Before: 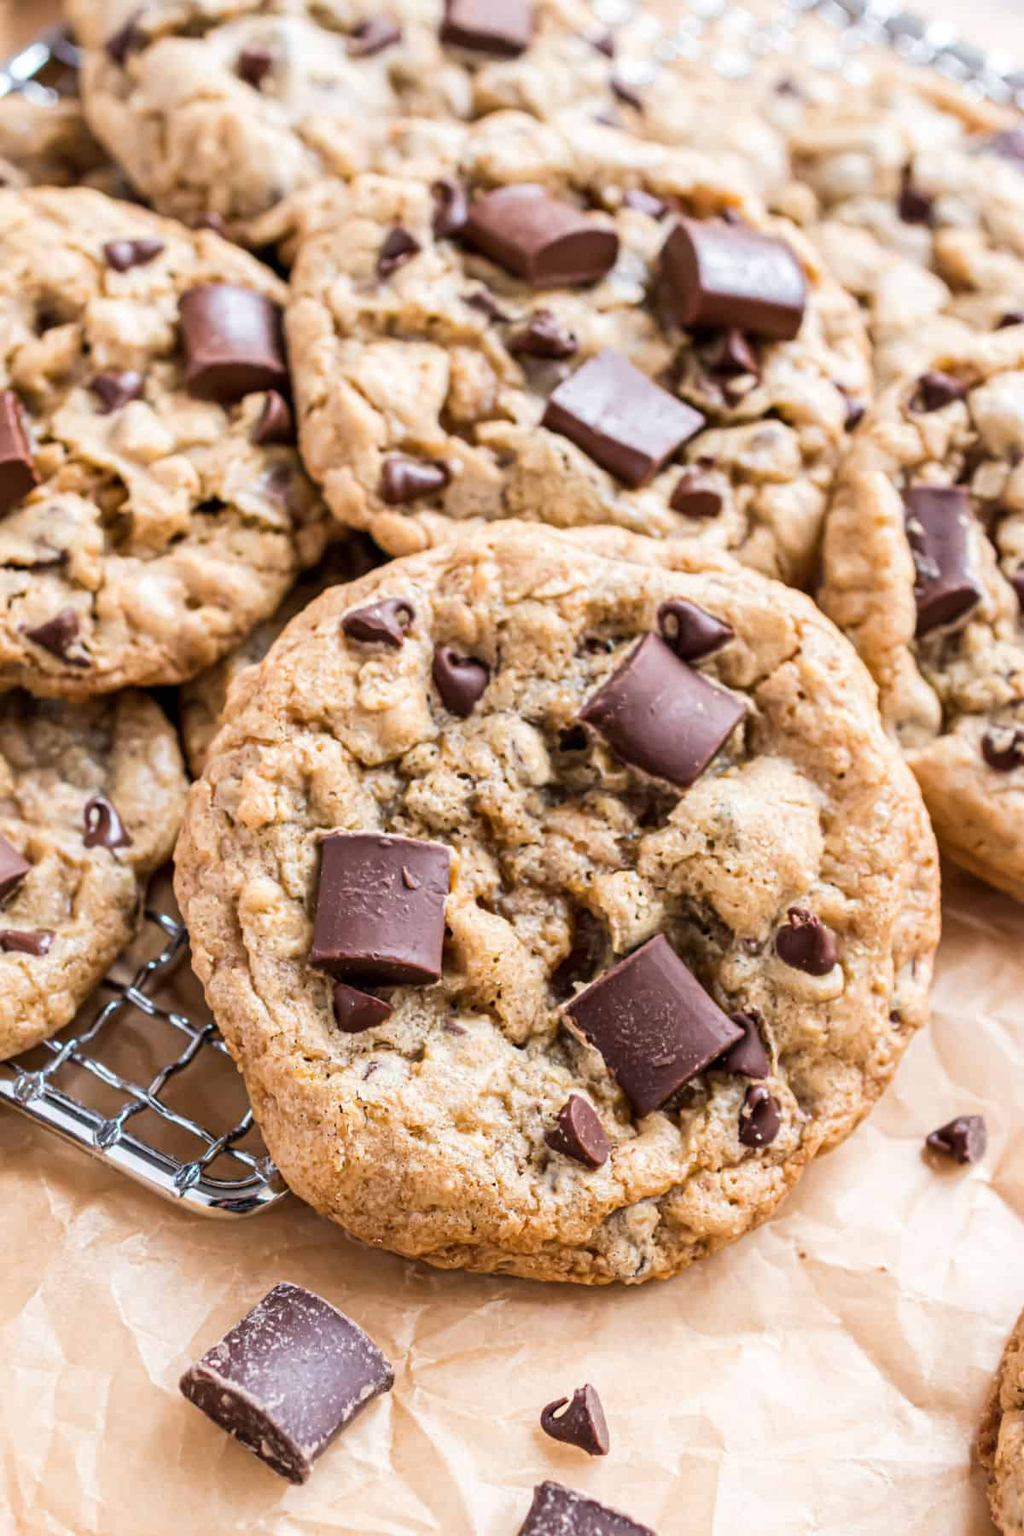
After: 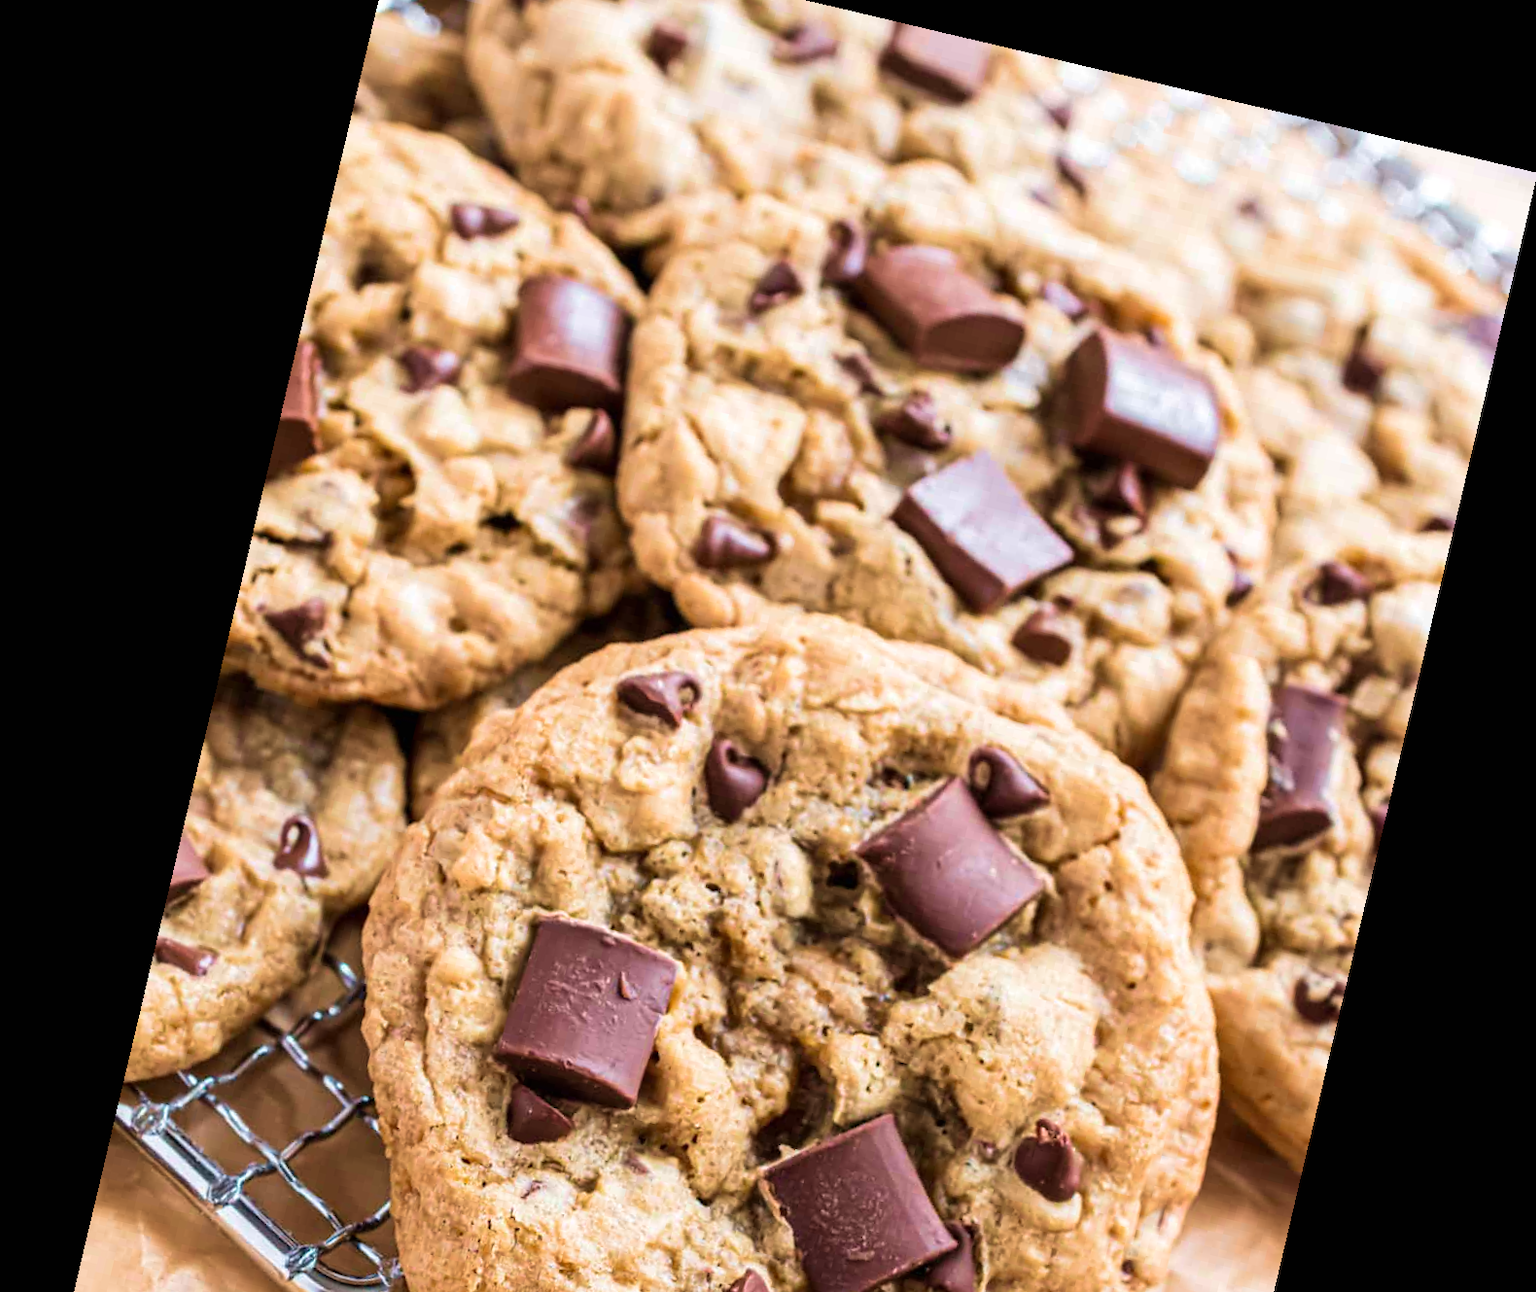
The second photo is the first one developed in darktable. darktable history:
velvia: strength 45%
exposure: black level correction 0, compensate exposure bias true, compensate highlight preservation false
rotate and perspective: rotation 13.27°, automatic cropping off
crop and rotate: top 4.848%, bottom 29.503%
